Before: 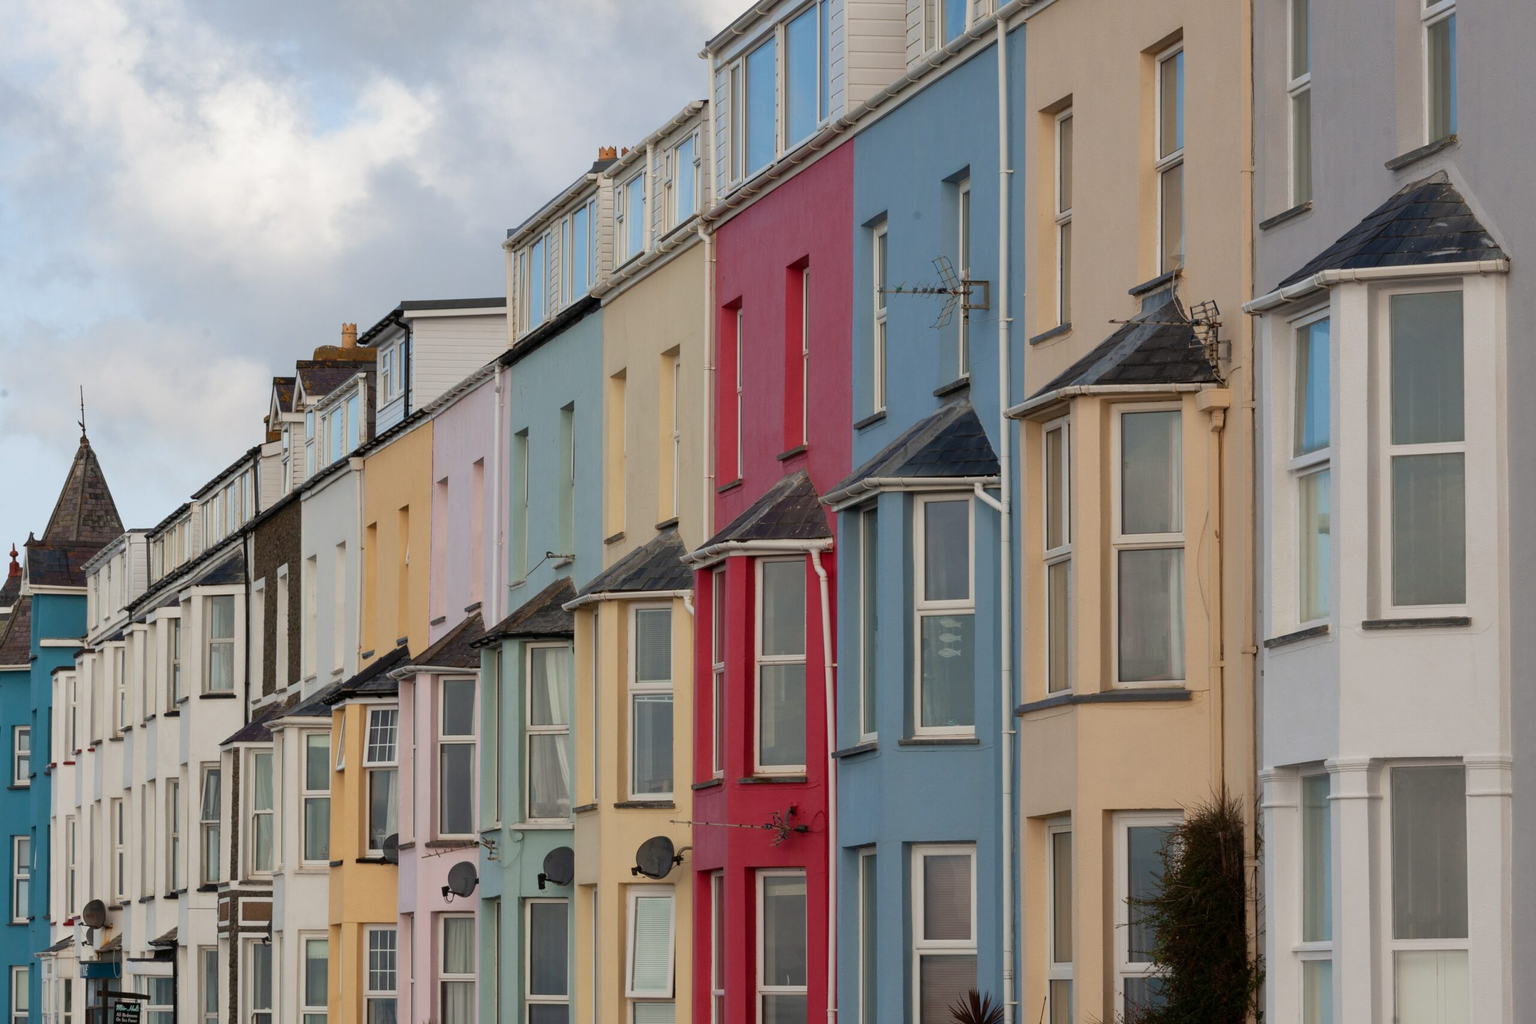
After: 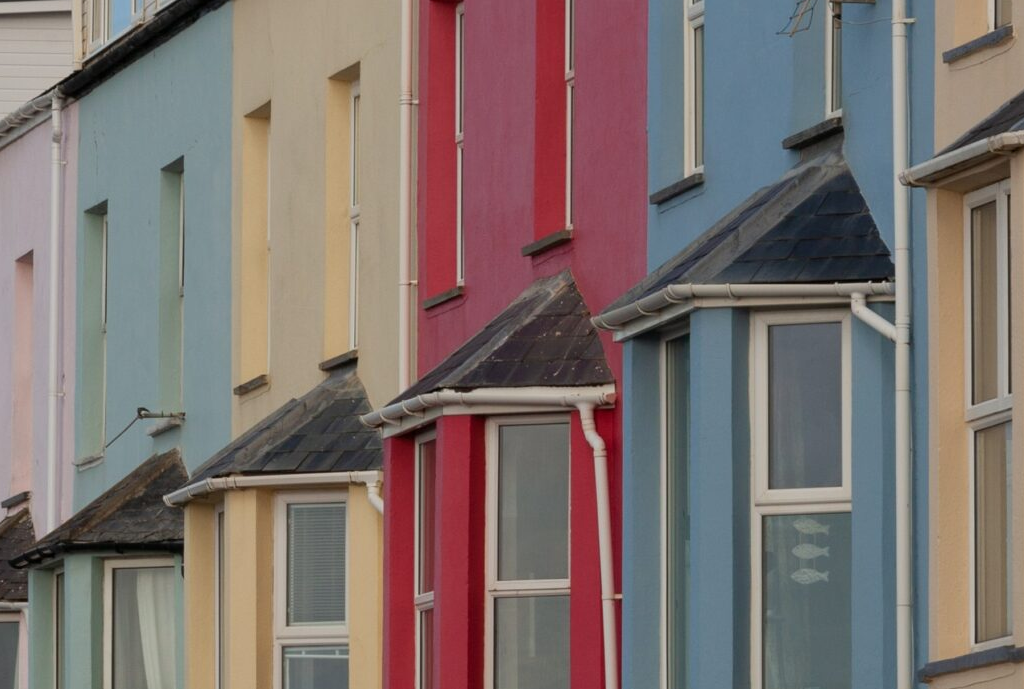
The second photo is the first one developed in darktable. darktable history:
crop: left 30.234%, top 30.001%, right 29.736%, bottom 29.628%
